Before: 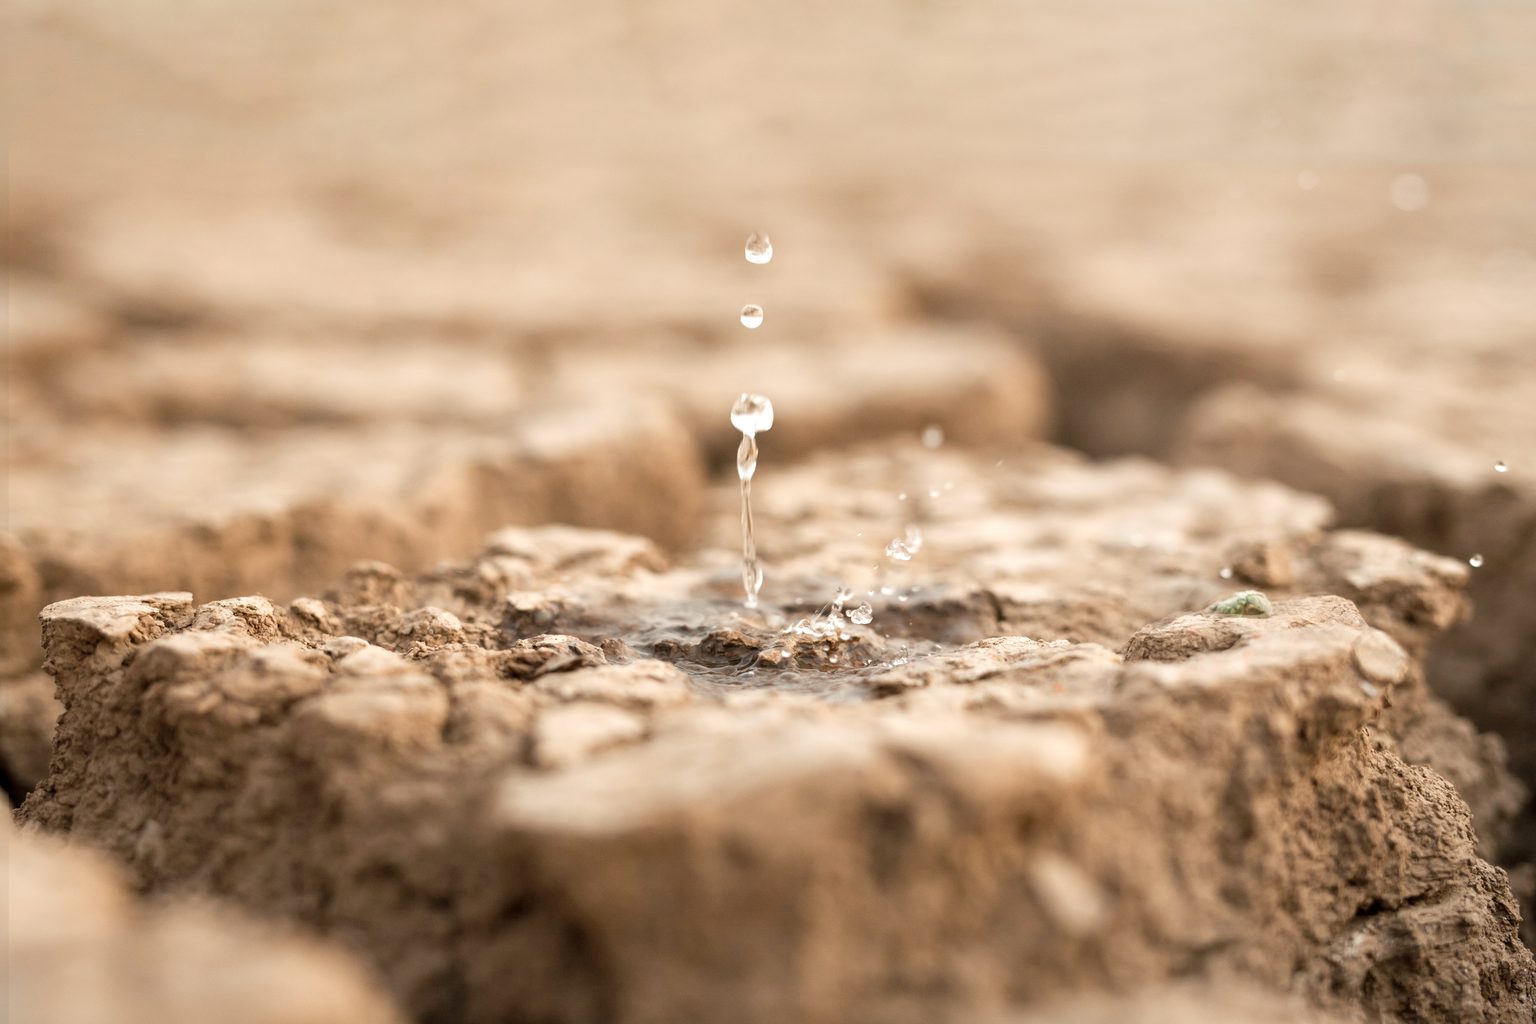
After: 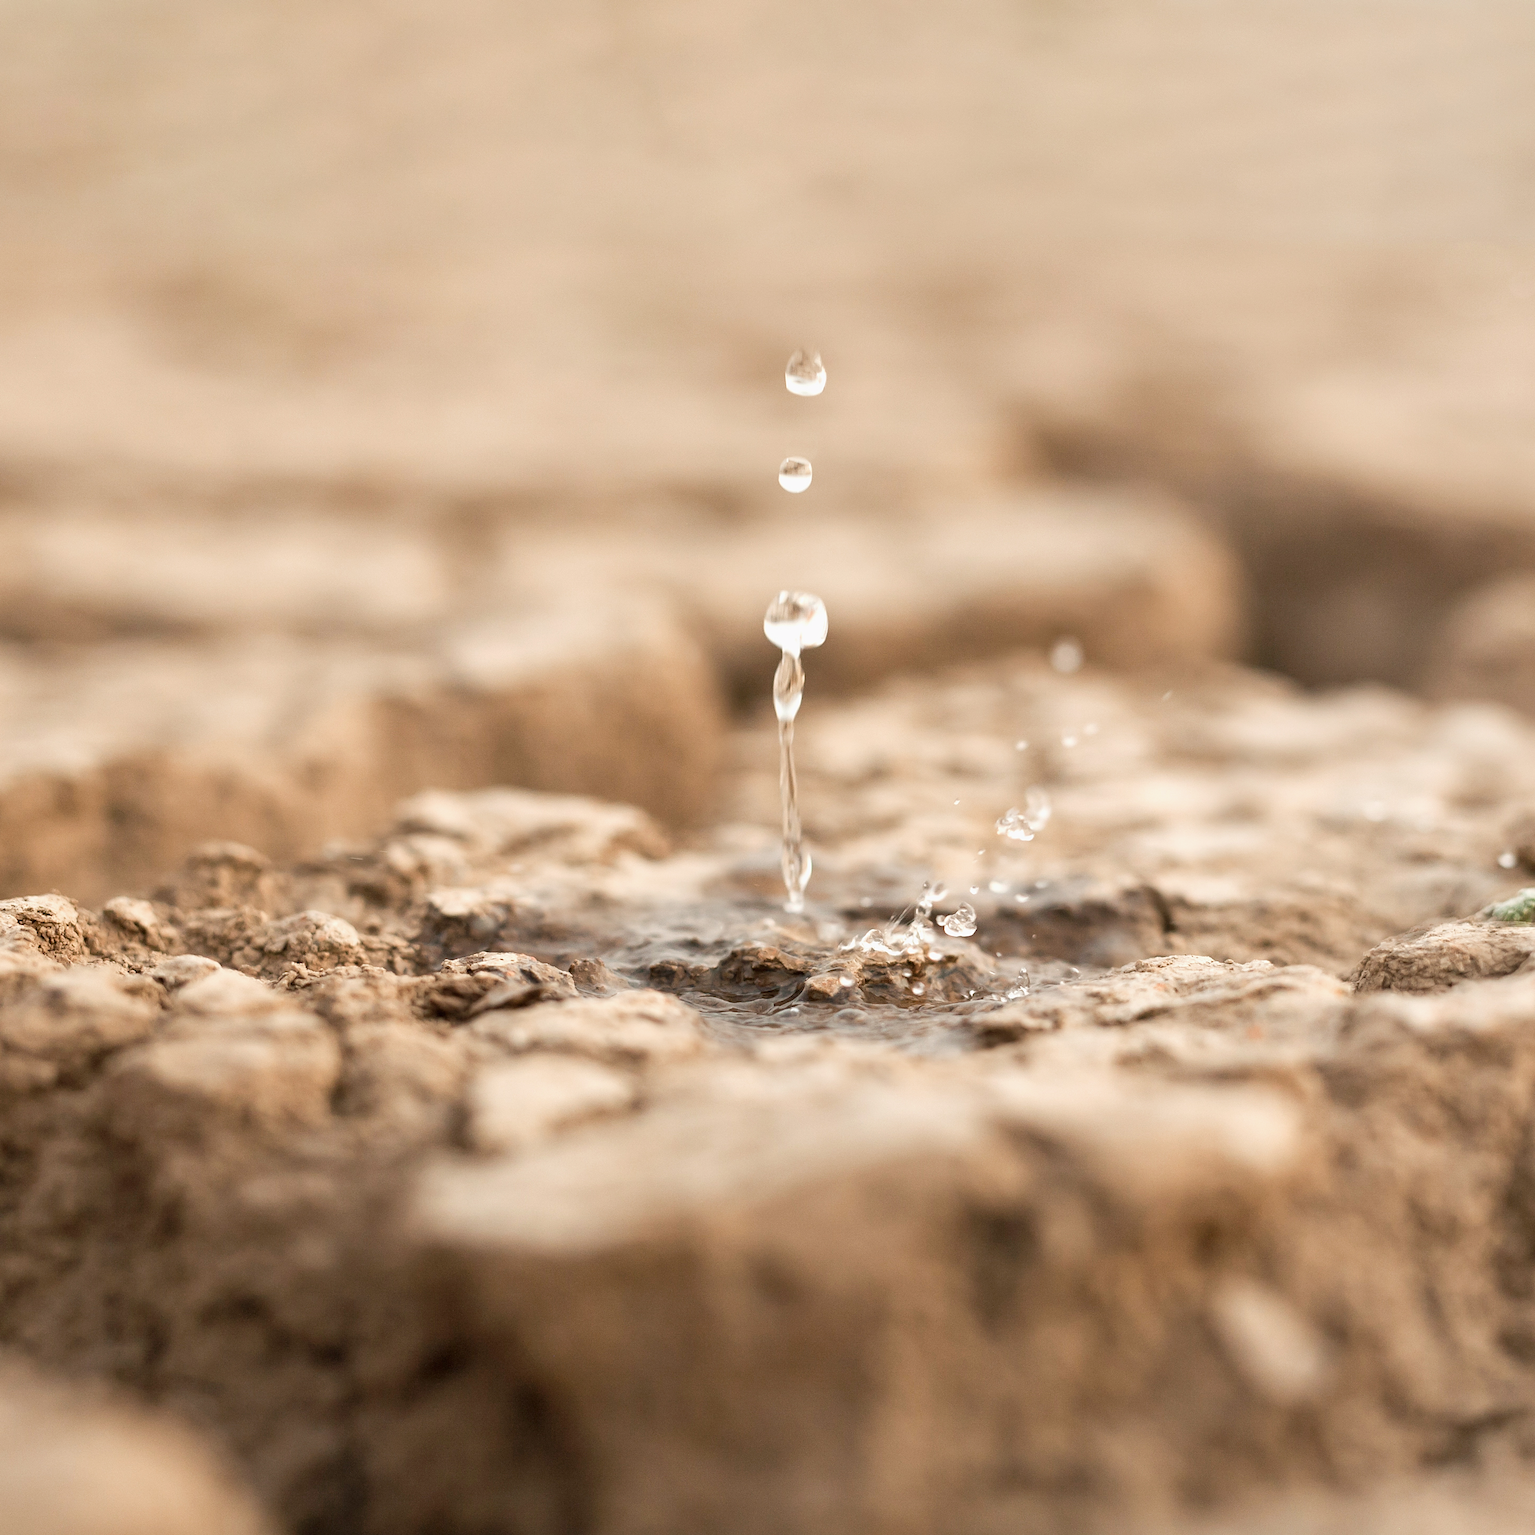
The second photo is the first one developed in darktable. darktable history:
crop and rotate: left 14.468%, right 18.876%
sharpen: radius 1.881, amount 0.395, threshold 1.622
exposure: exposure -0.071 EV, compensate highlight preservation false
